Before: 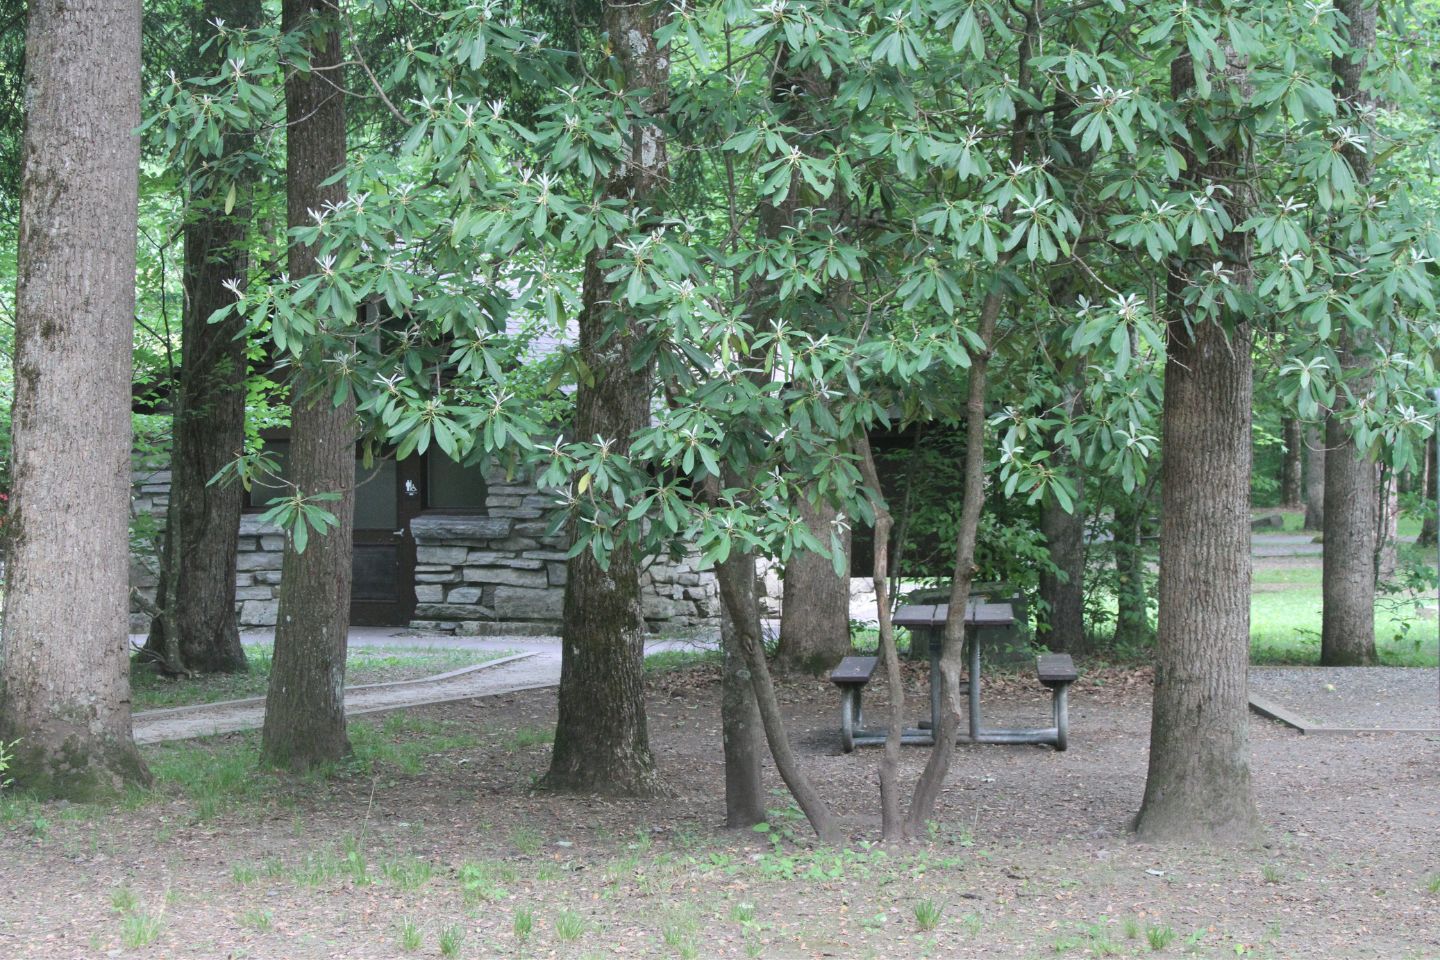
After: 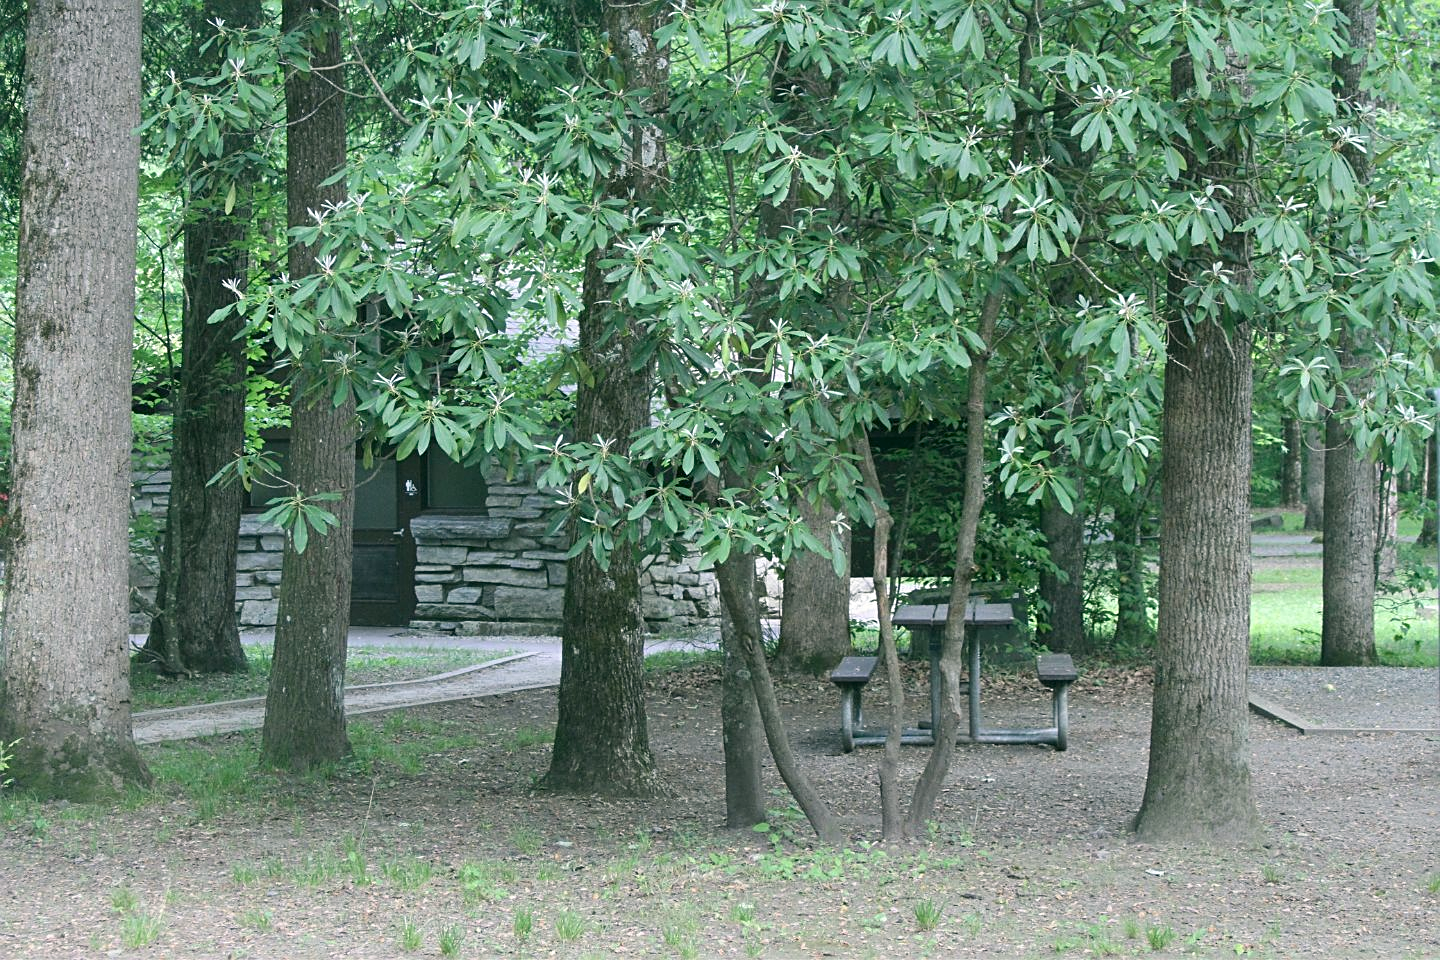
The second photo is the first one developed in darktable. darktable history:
white balance: red 0.984, blue 1.059
color correction: highlights a* -0.482, highlights b* 9.48, shadows a* -9.48, shadows b* 0.803
sharpen: on, module defaults
